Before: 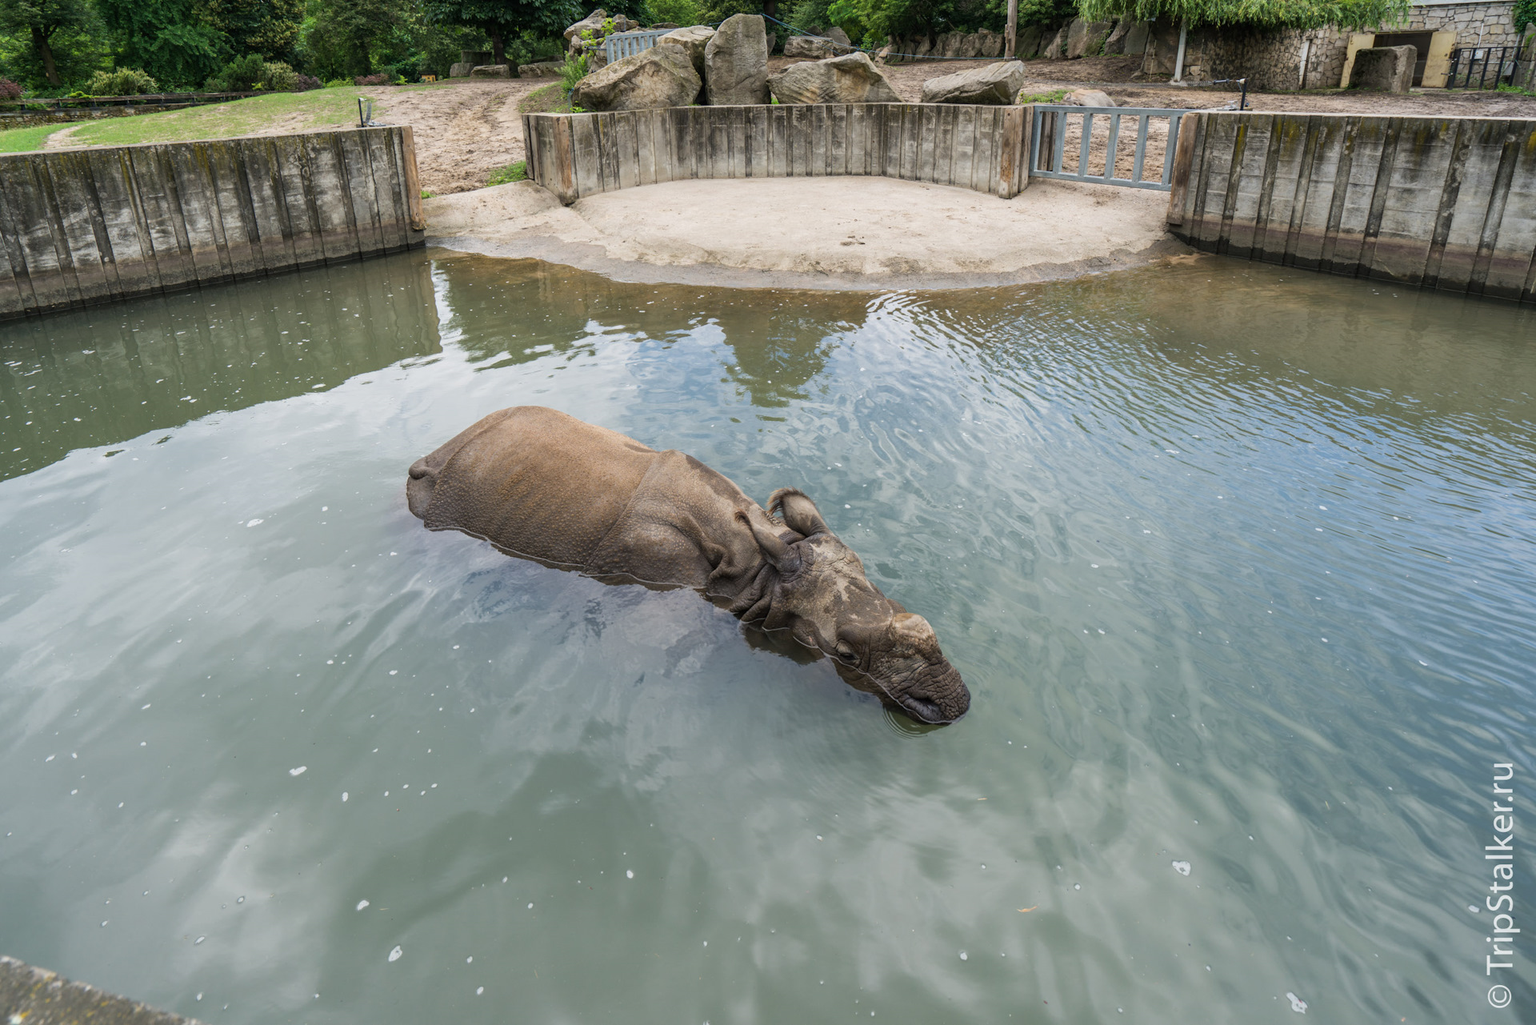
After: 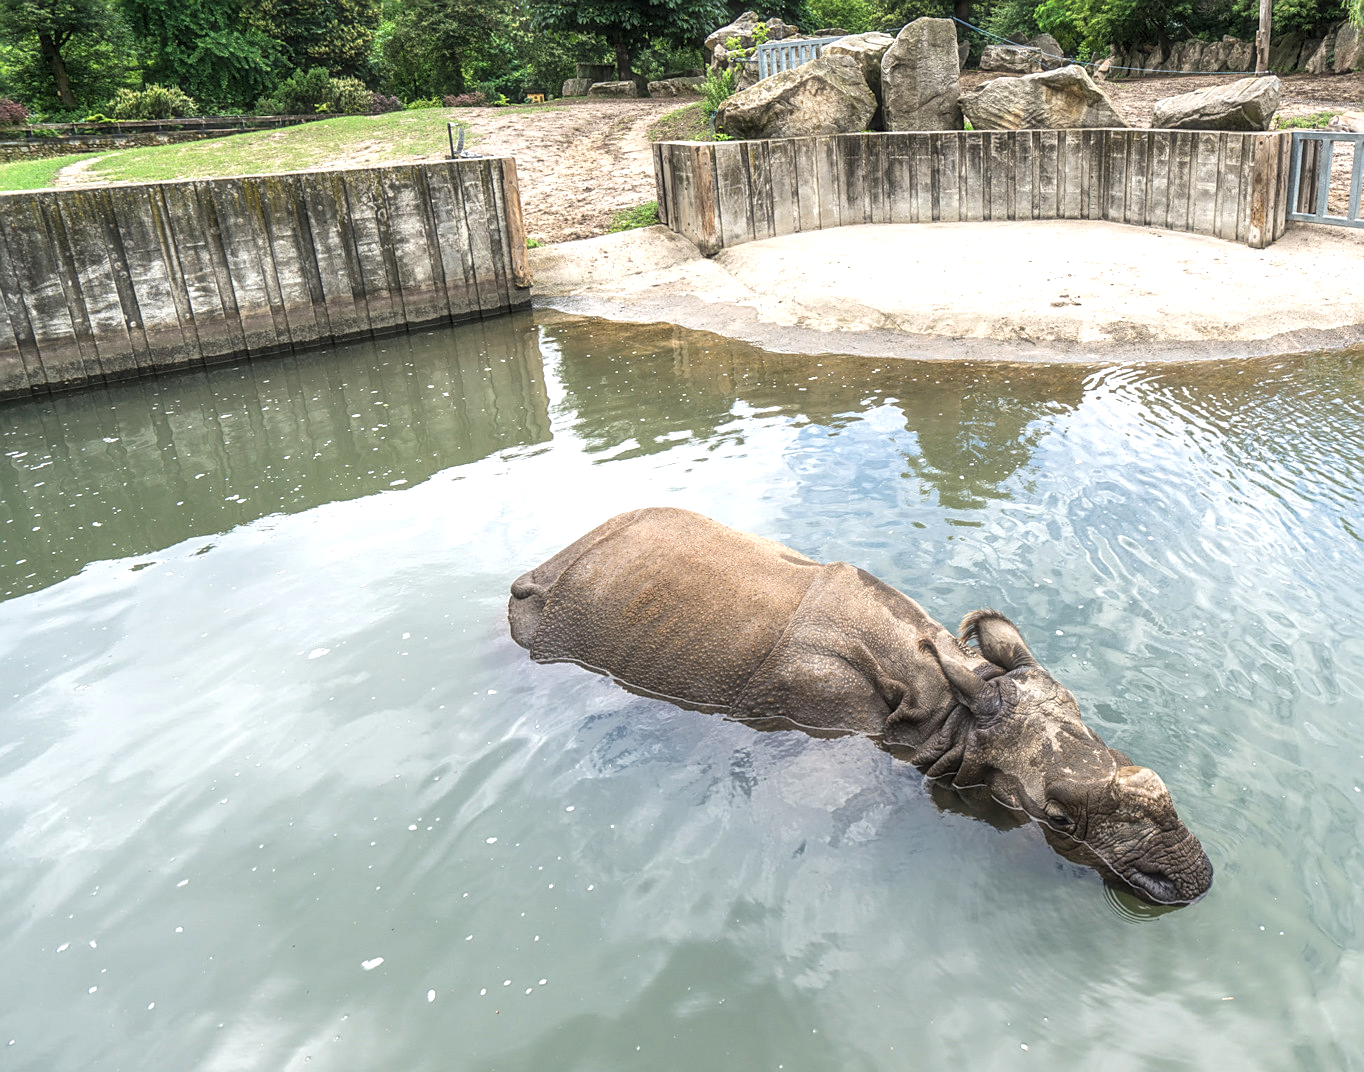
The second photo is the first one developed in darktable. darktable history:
local contrast: on, module defaults
crop: right 28.928%, bottom 16.281%
tone equalizer: on, module defaults
exposure: black level correction 0, exposure 0.691 EV, compensate exposure bias true, compensate highlight preservation false
haze removal: strength -0.097, compatibility mode true, adaptive false
sharpen: on, module defaults
